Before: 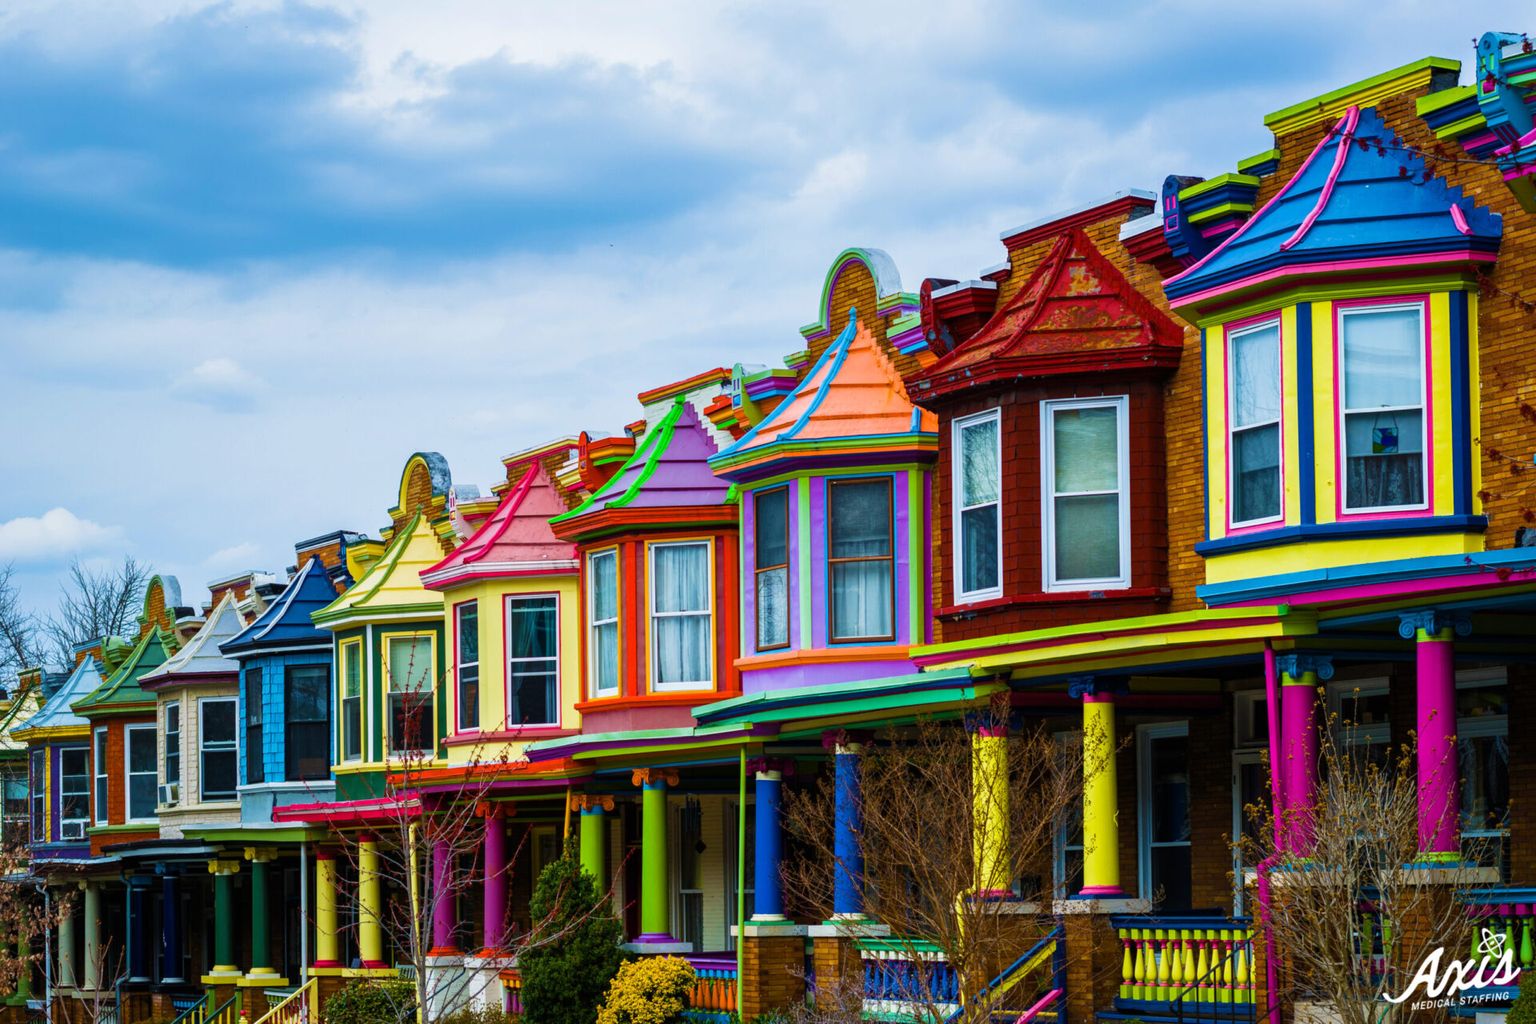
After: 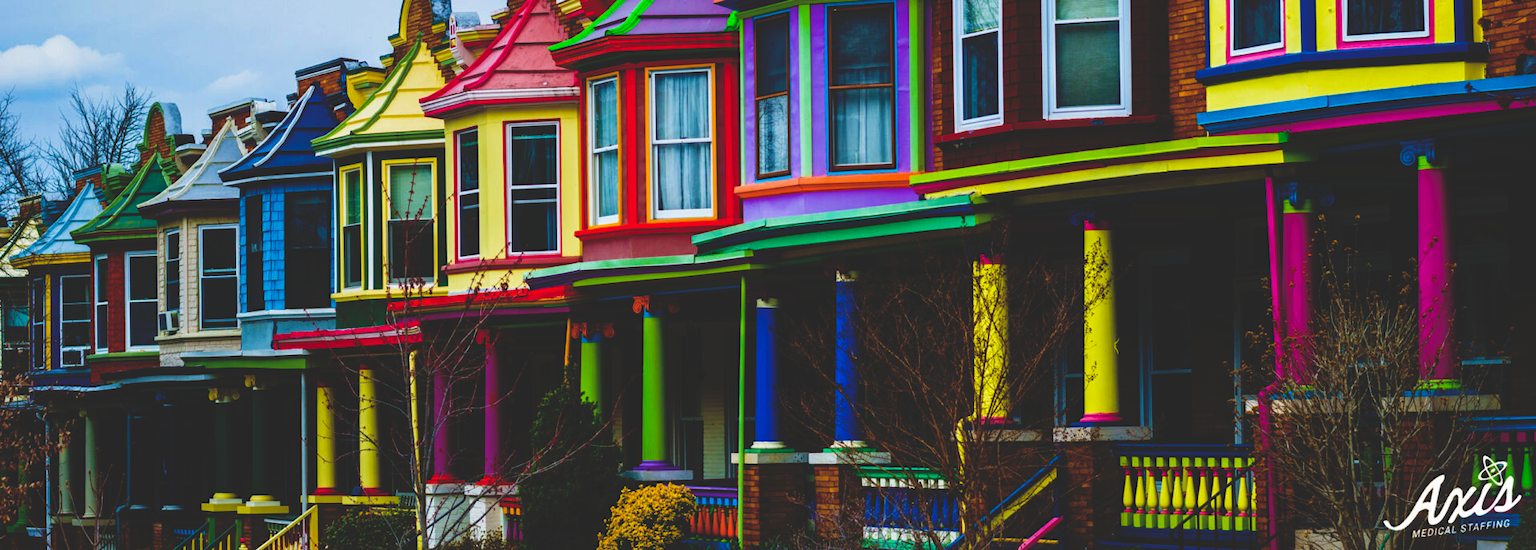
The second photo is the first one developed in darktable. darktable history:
base curve: curves: ch0 [(0, 0.02) (0.083, 0.036) (1, 1)], preserve colors none
crop and rotate: top 46.237%
